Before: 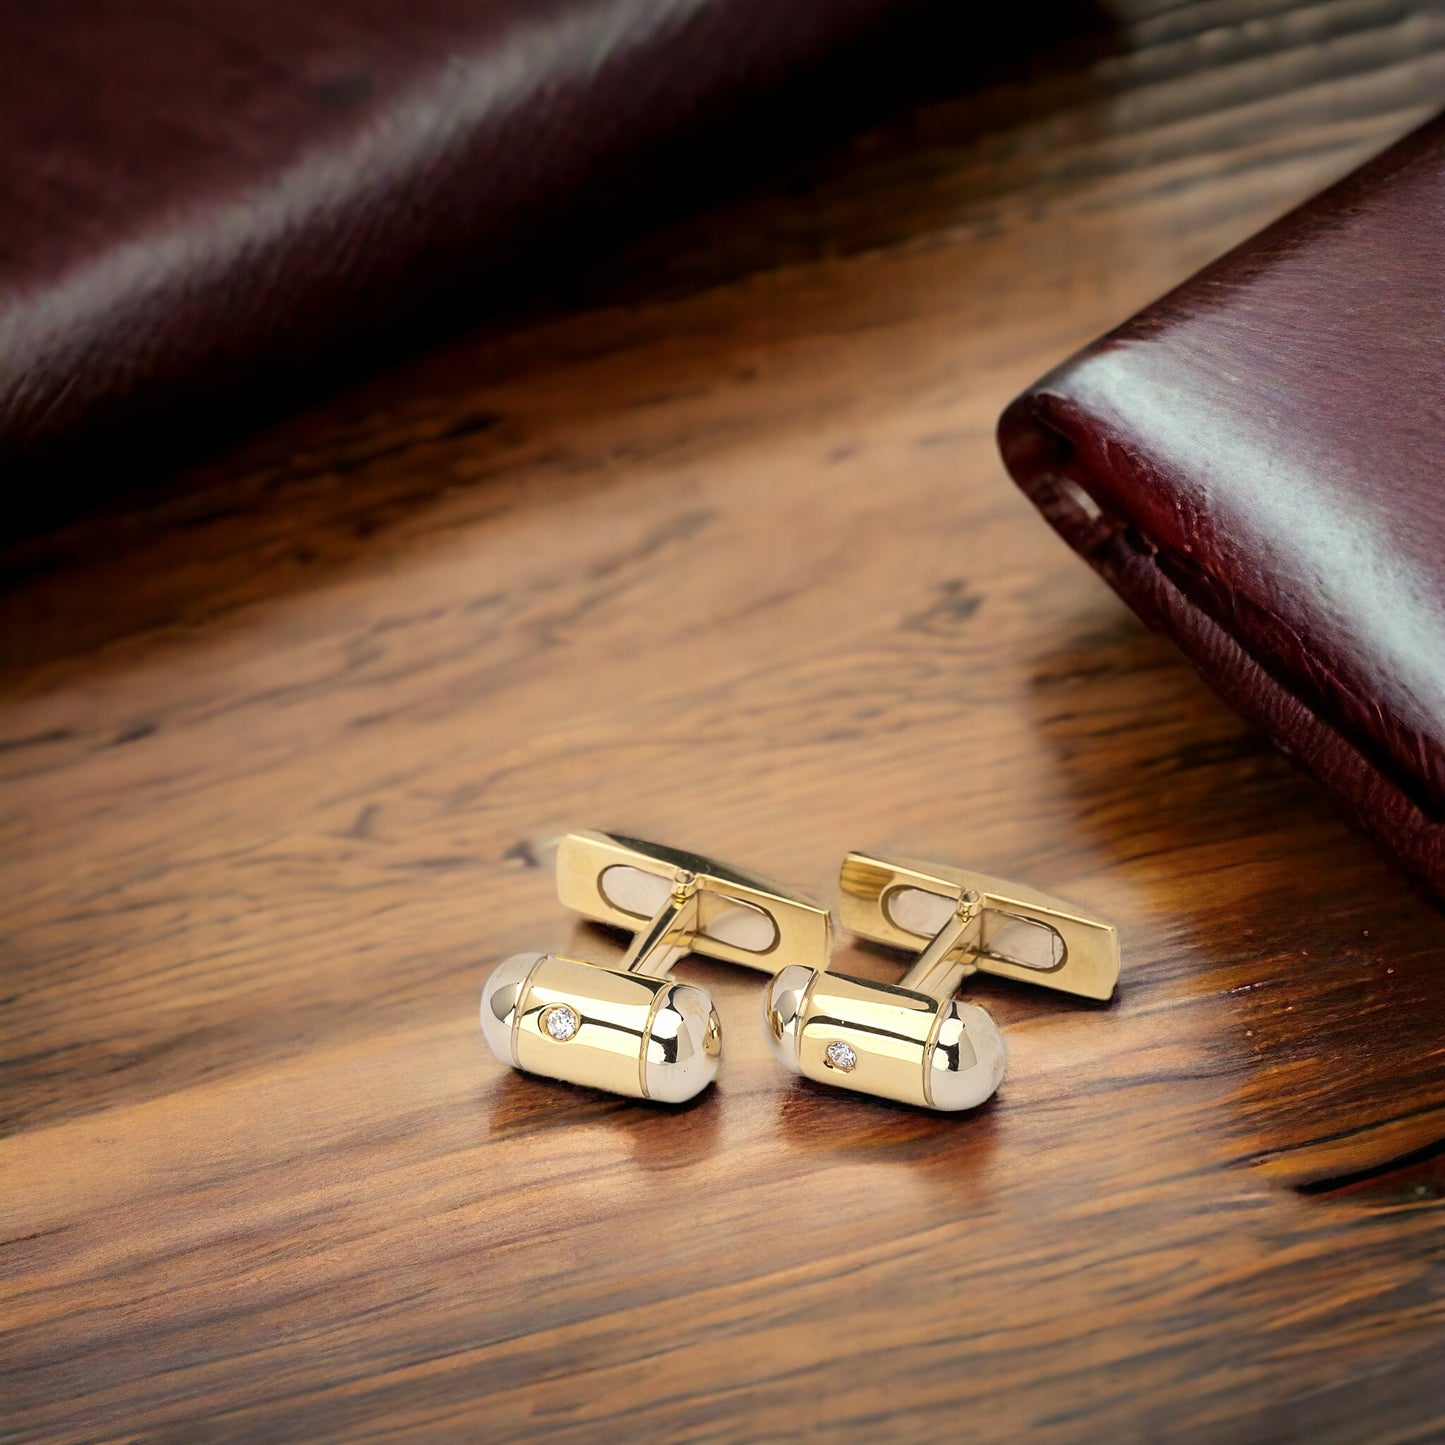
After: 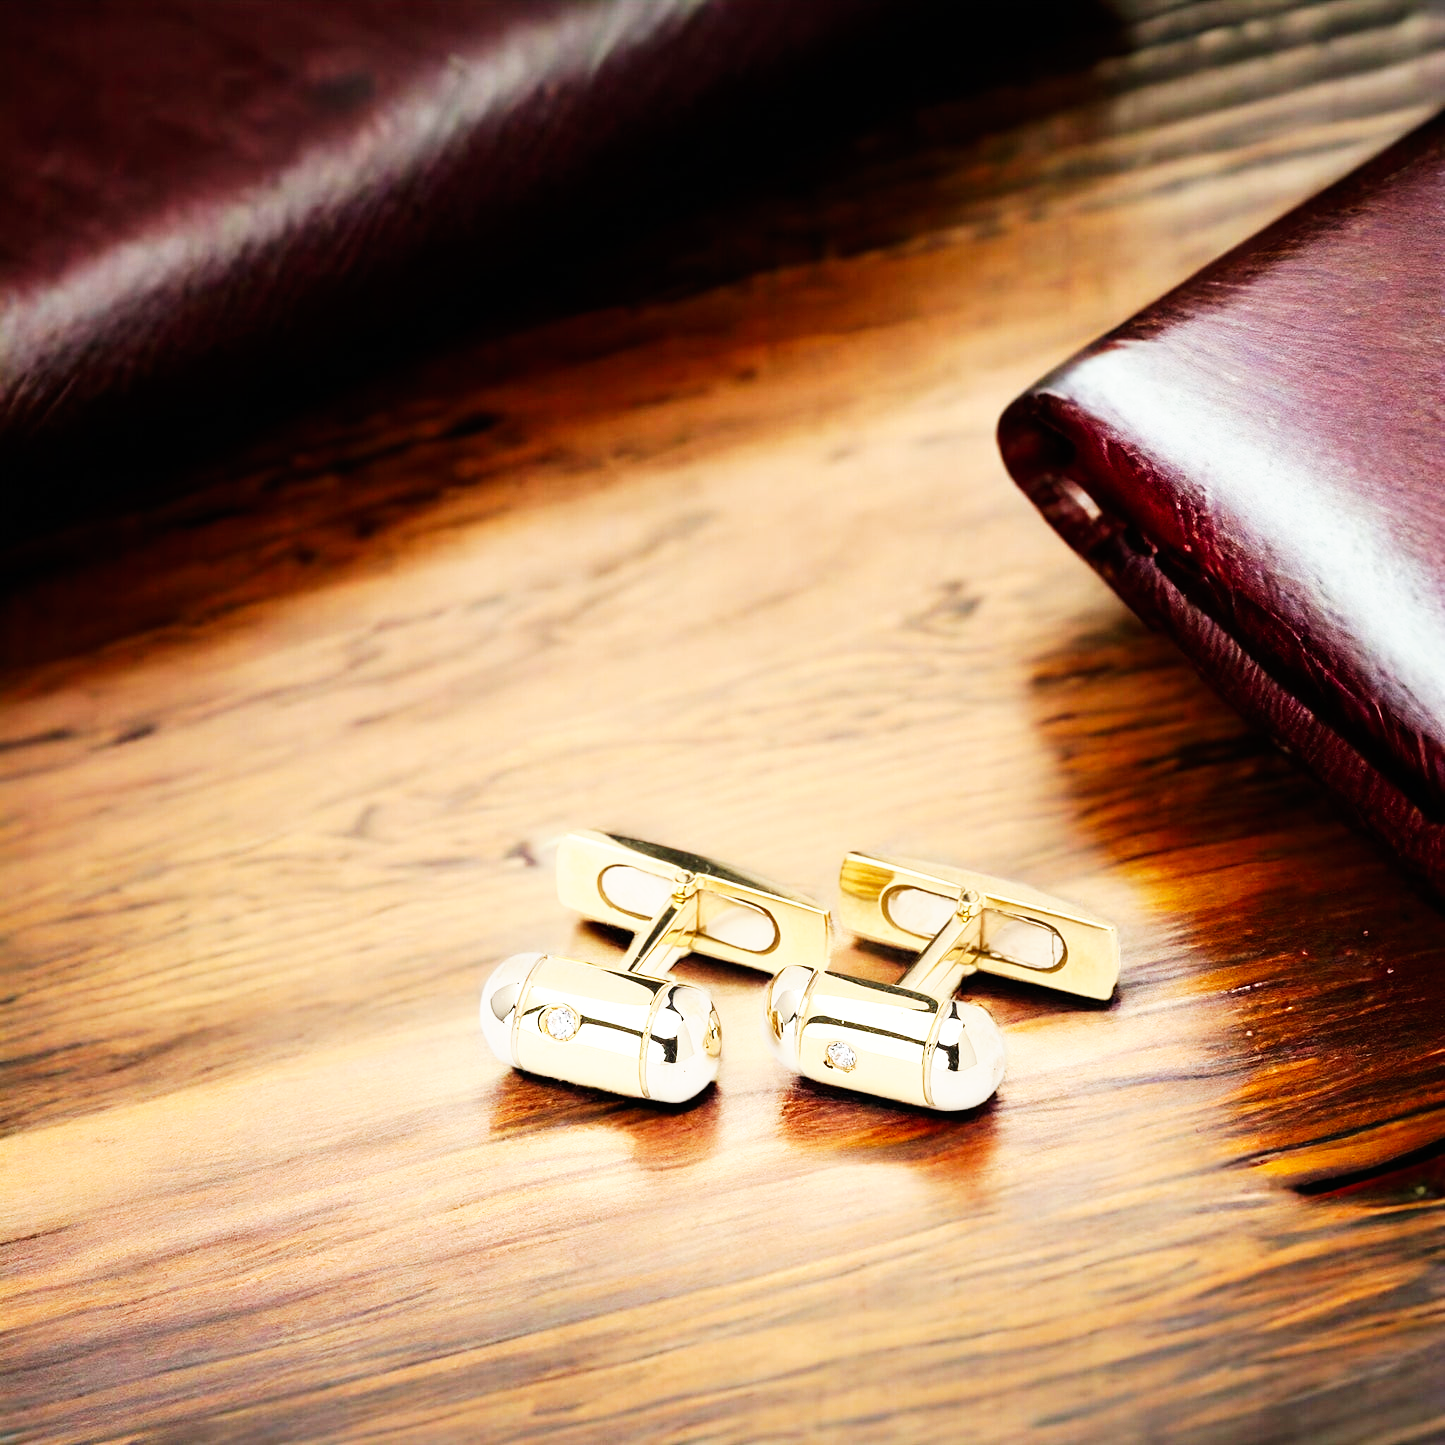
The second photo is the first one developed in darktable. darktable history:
color balance rgb: linear chroma grading › global chroma -0.67%, saturation formula JzAzBz (2021)
base curve: curves: ch0 [(0, 0) (0.007, 0.004) (0.027, 0.03) (0.046, 0.07) (0.207, 0.54) (0.442, 0.872) (0.673, 0.972) (1, 1)], preserve colors none
